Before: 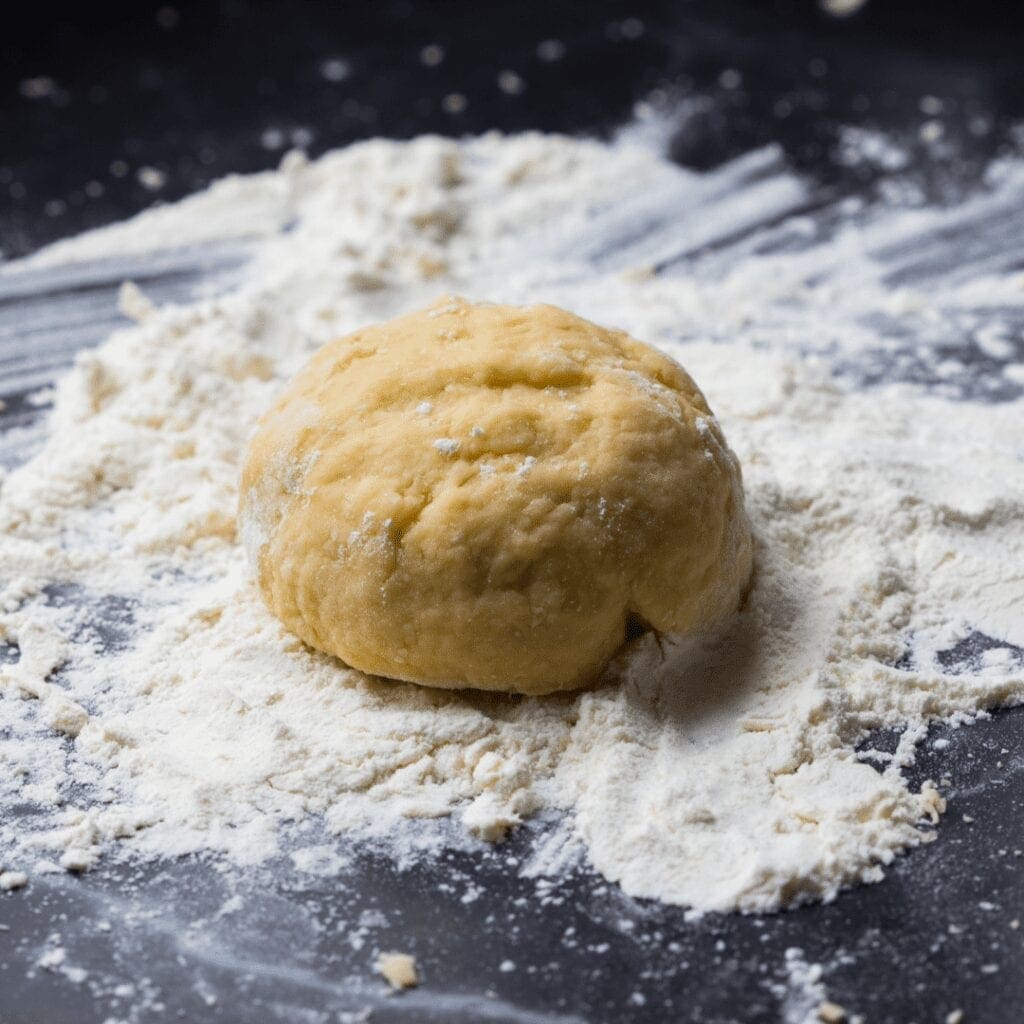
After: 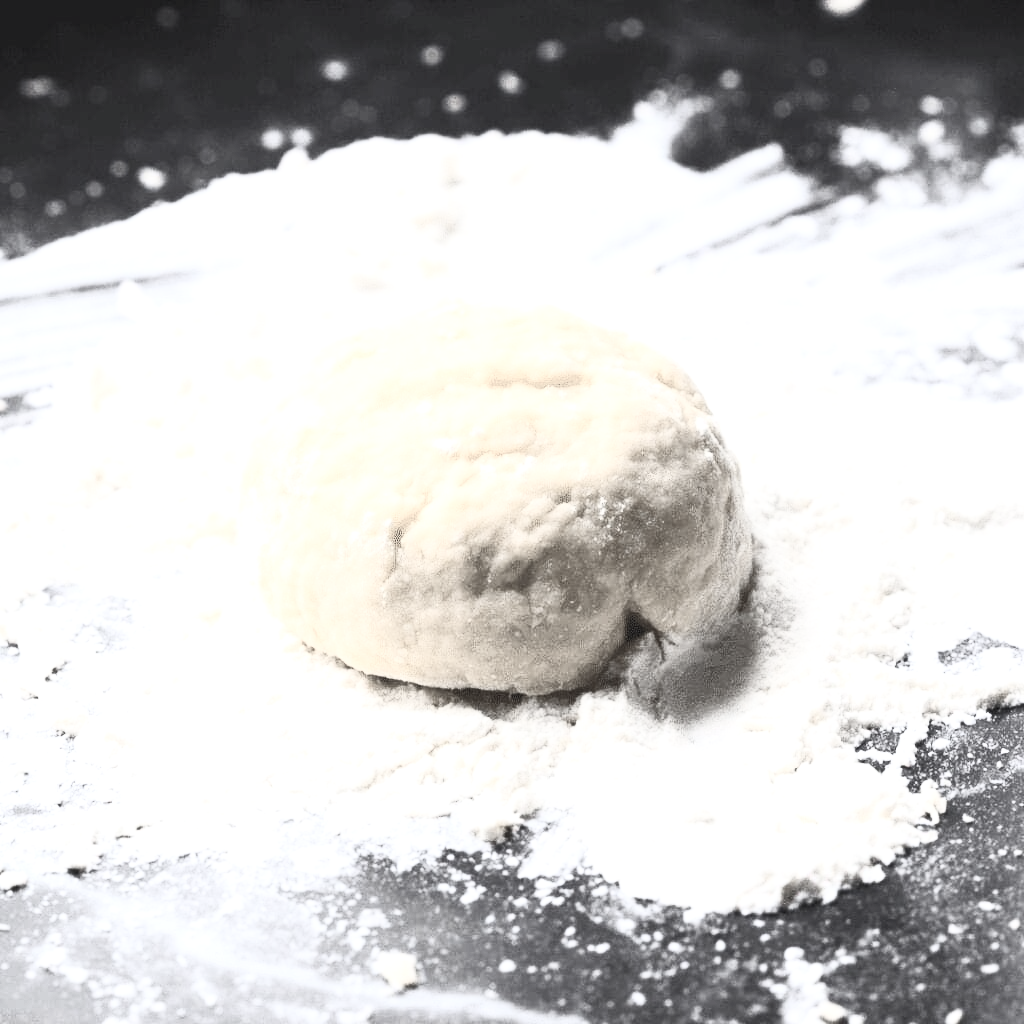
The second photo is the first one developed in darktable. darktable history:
contrast brightness saturation: contrast 0.572, brightness 0.566, saturation -0.345
color zones: curves: ch1 [(0, 0.34) (0.143, 0.164) (0.286, 0.152) (0.429, 0.176) (0.571, 0.173) (0.714, 0.188) (0.857, 0.199) (1, 0.34)]
exposure: black level correction 0, exposure 1.2 EV, compensate exposure bias true, compensate highlight preservation false
